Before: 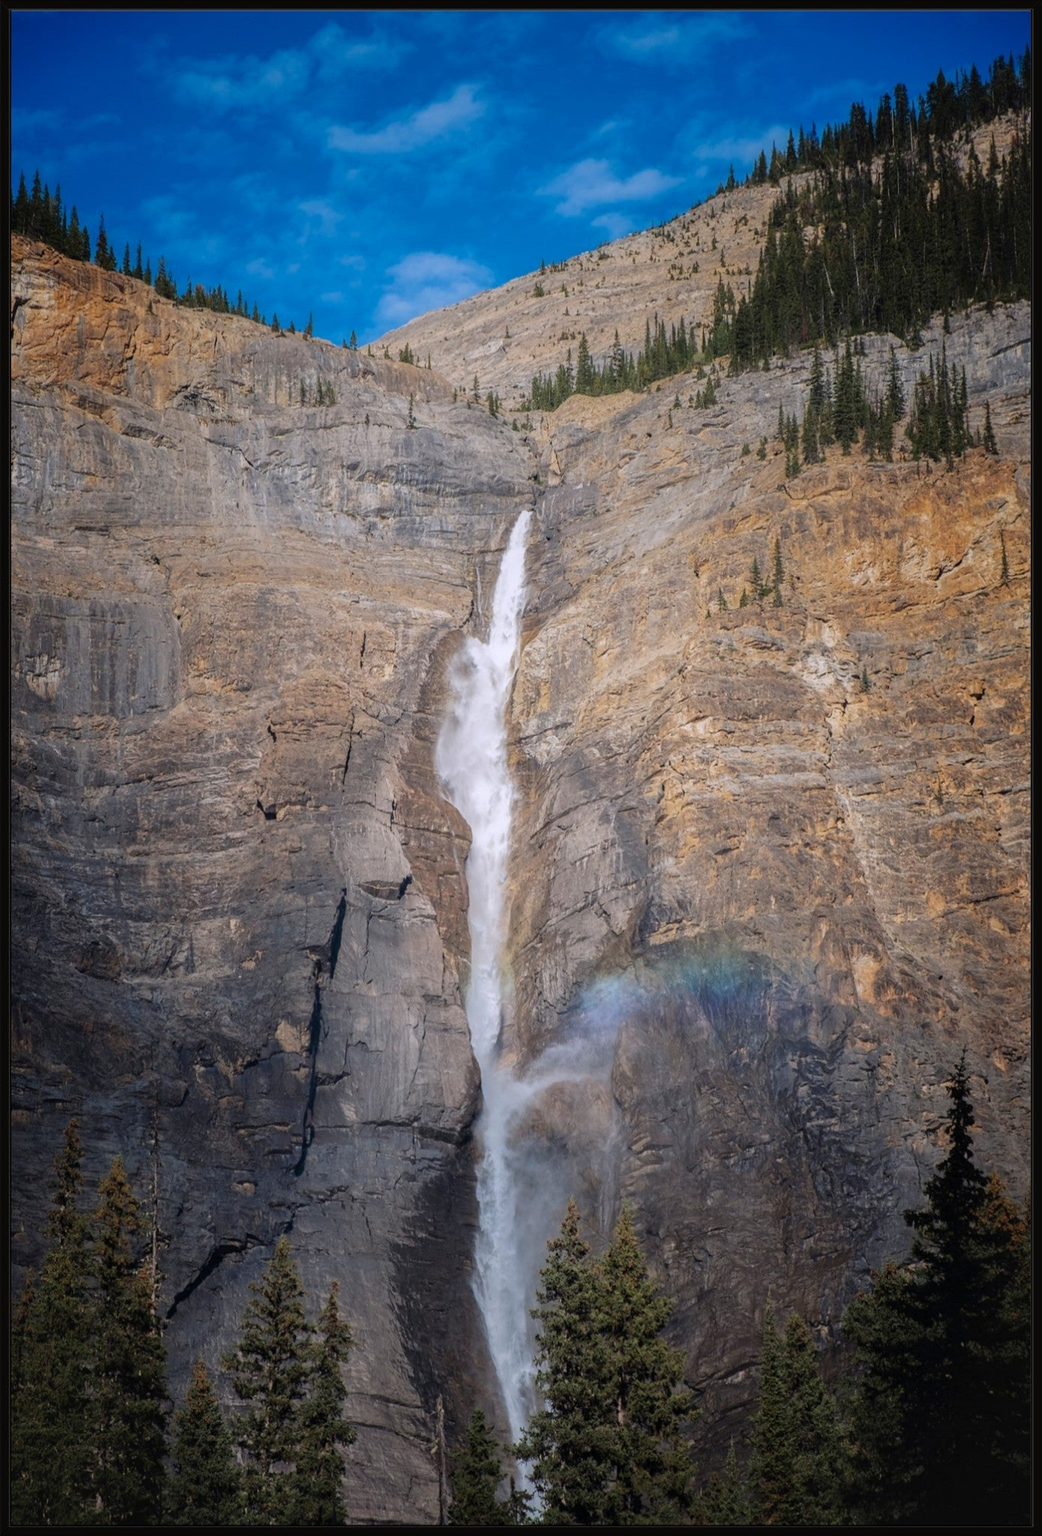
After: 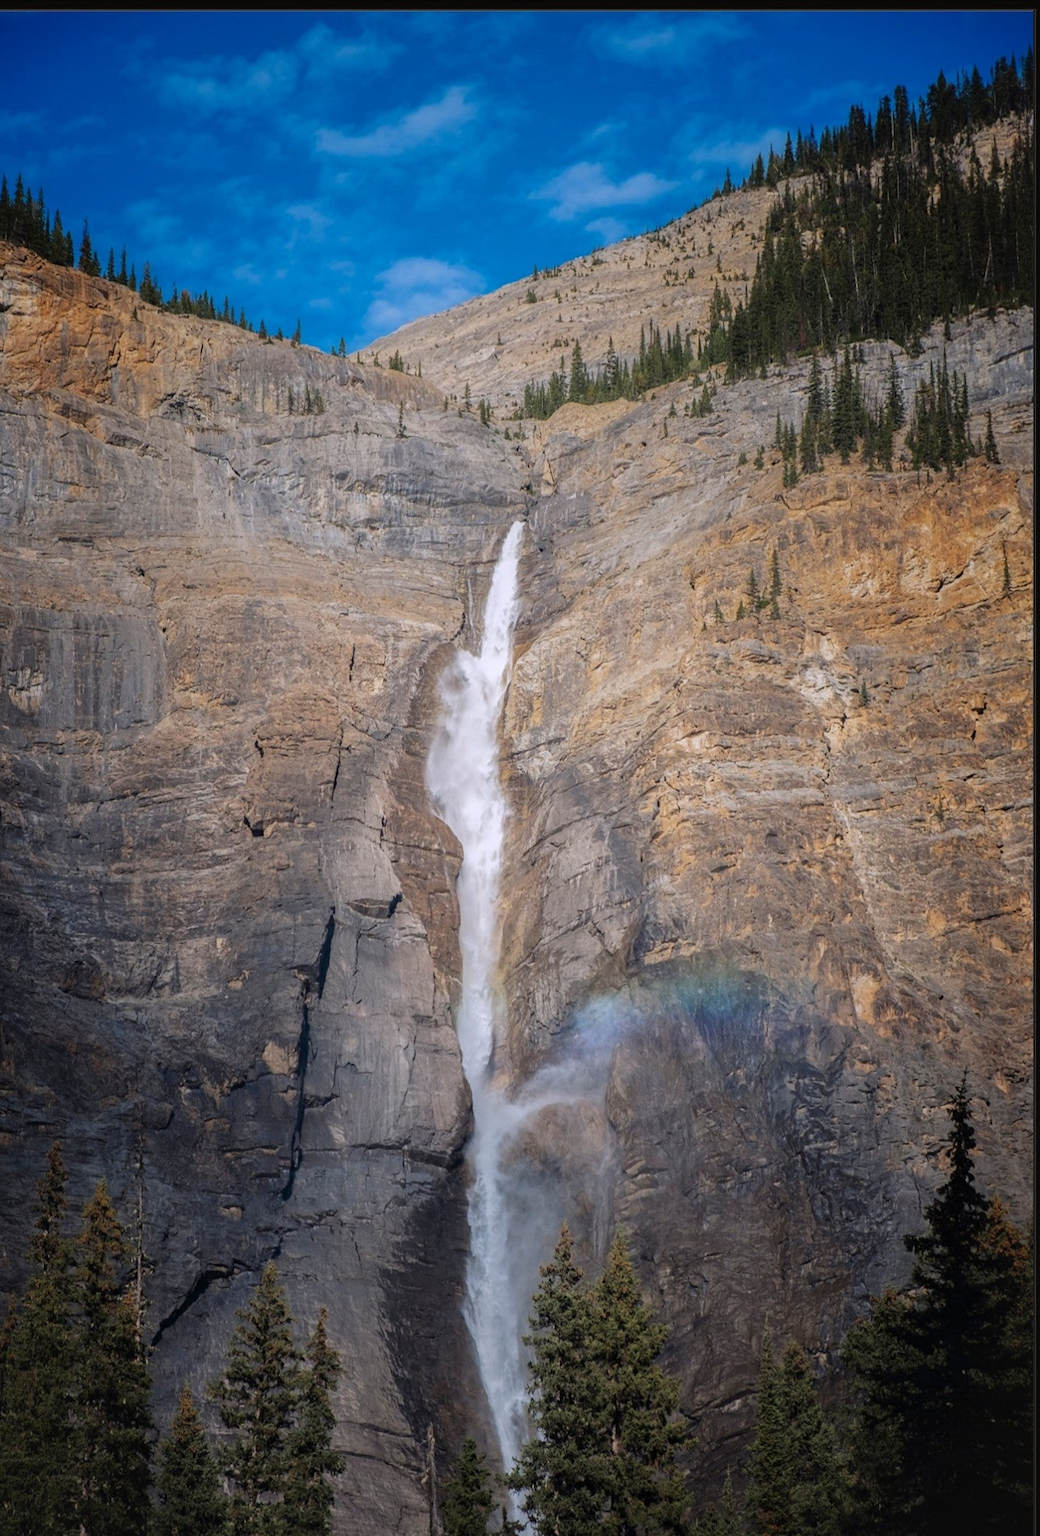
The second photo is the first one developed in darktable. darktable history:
crop: left 1.743%, right 0.28%, bottom 1.972%
